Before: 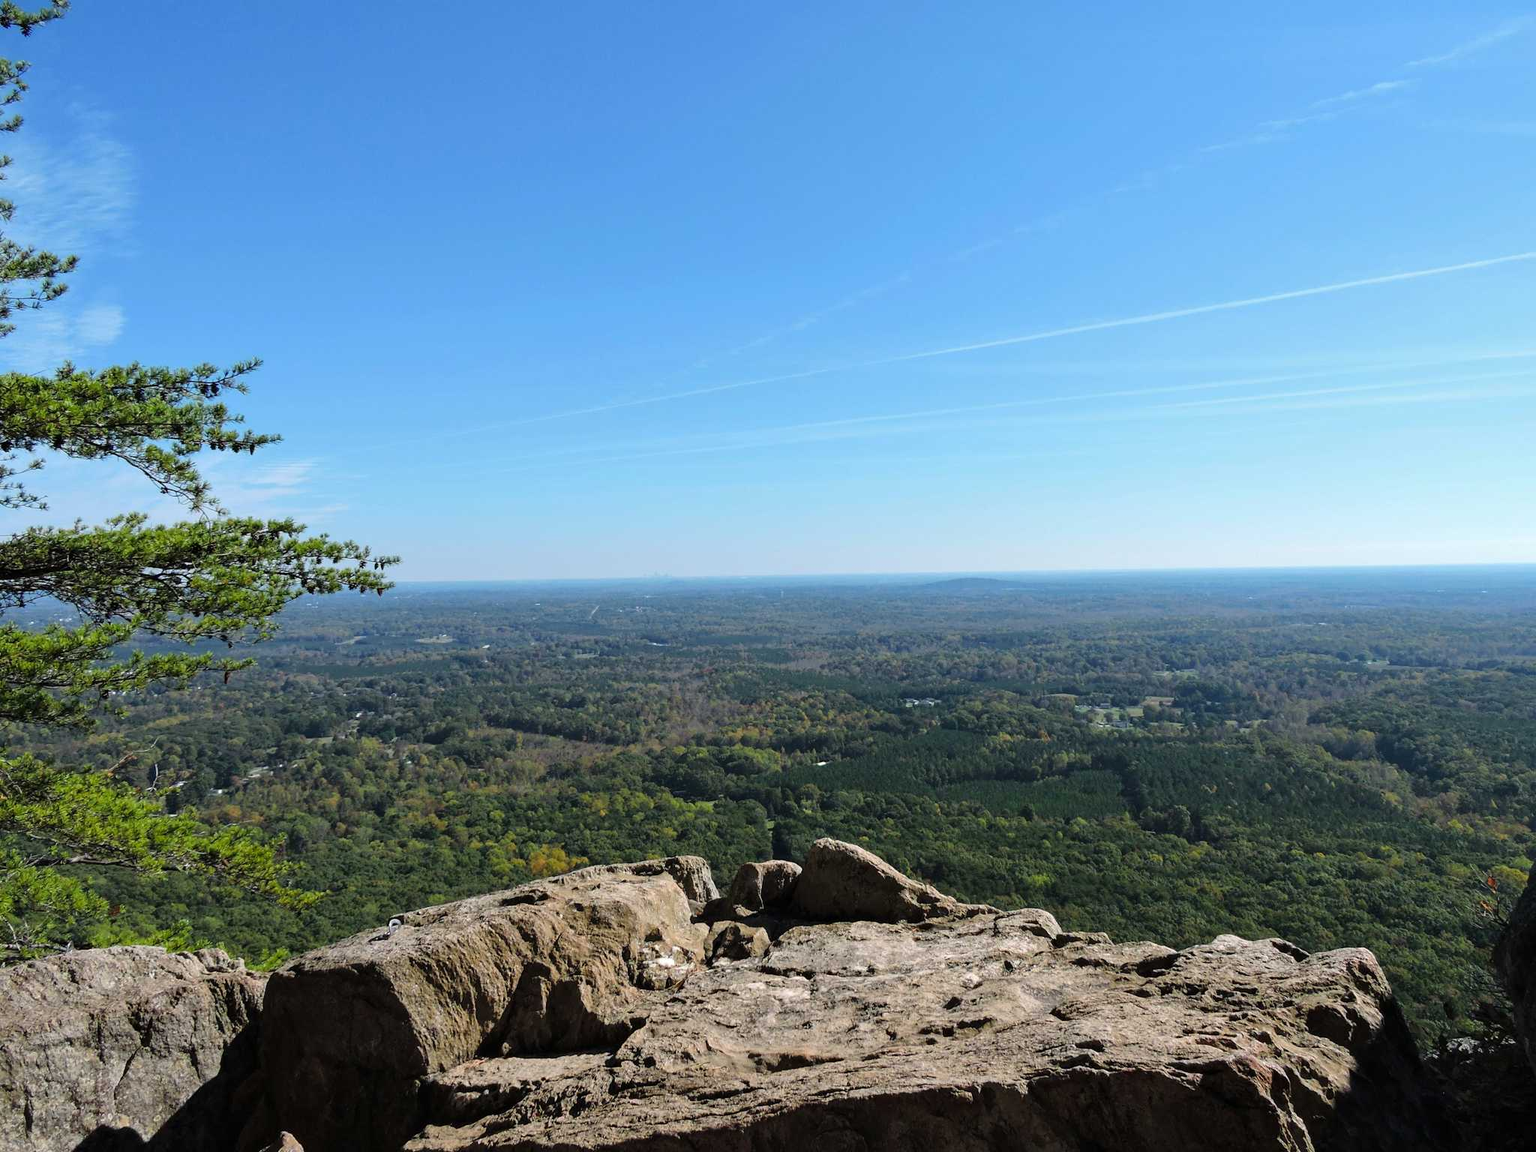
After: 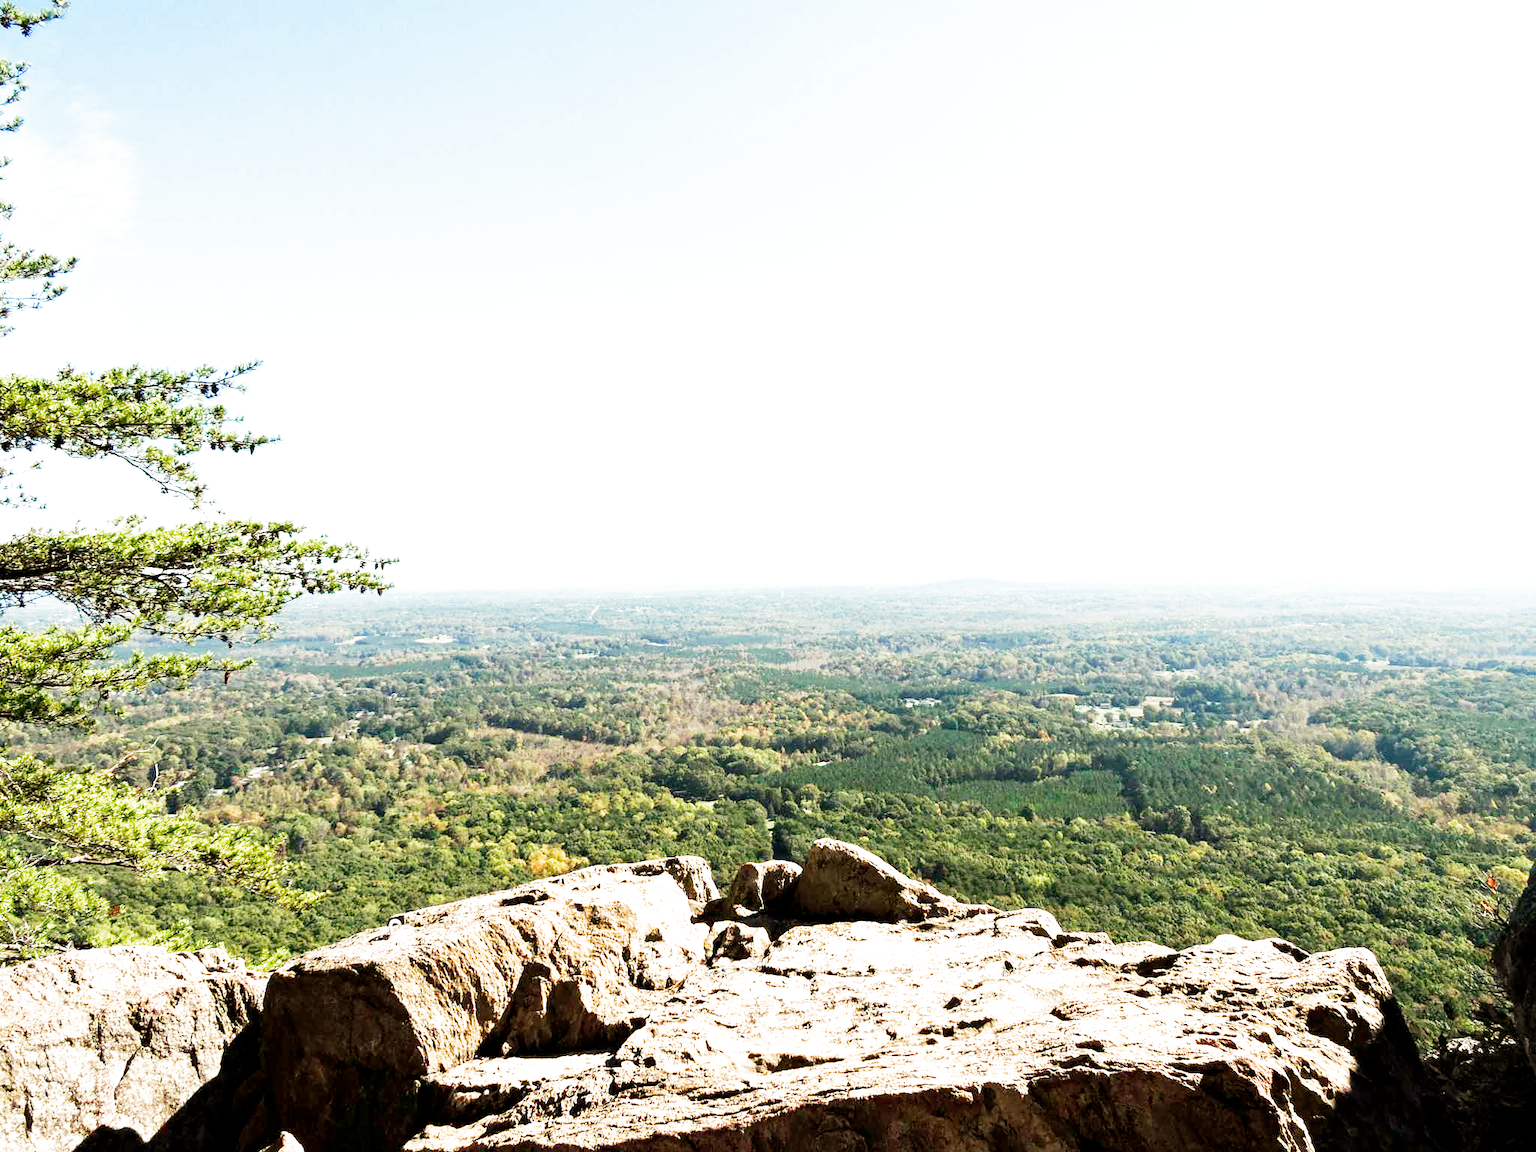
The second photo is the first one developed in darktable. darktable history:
exposure: black level correction 0.001, exposure 1.646 EV, compensate exposure bias true, compensate highlight preservation false
filmic rgb: middle gray luminance 12.74%, black relative exposure -10.13 EV, white relative exposure 3.47 EV, threshold 6 EV, target black luminance 0%, hardness 5.74, latitude 44.69%, contrast 1.221, highlights saturation mix 5%, shadows ↔ highlights balance 26.78%, add noise in highlights 0, preserve chrominance no, color science v3 (2019), use custom middle-gray values true, iterations of high-quality reconstruction 0, contrast in highlights soft, enable highlight reconstruction true
white balance: red 1.123, blue 0.83
